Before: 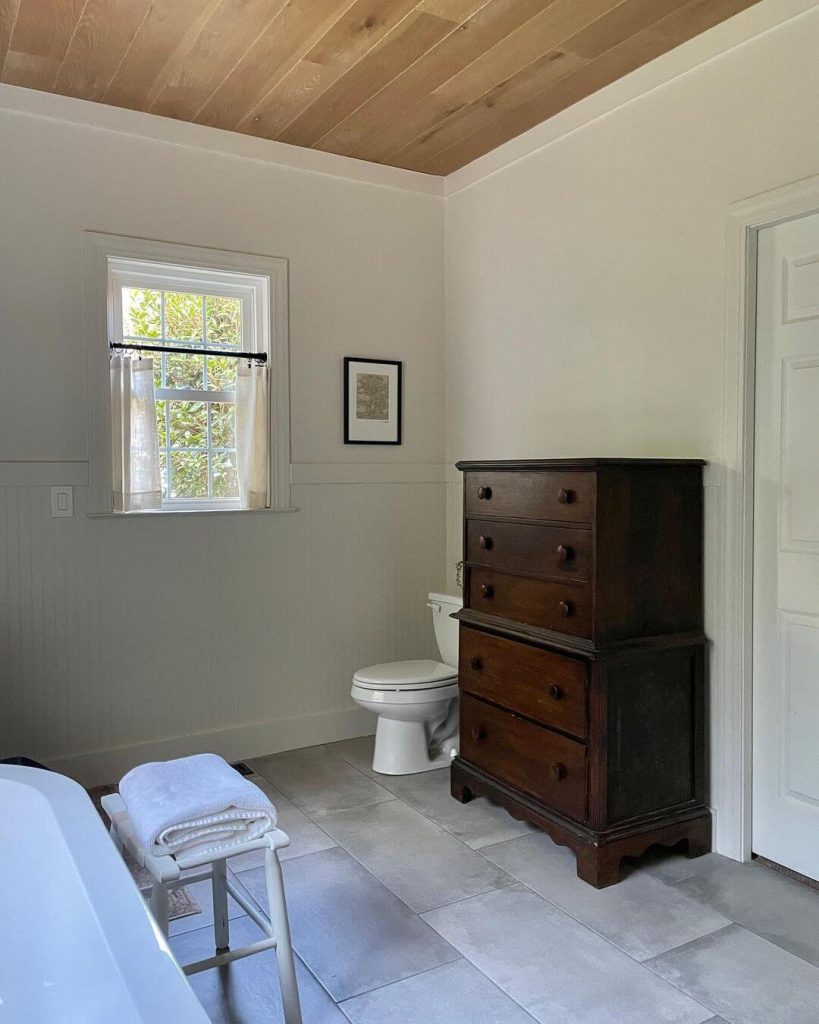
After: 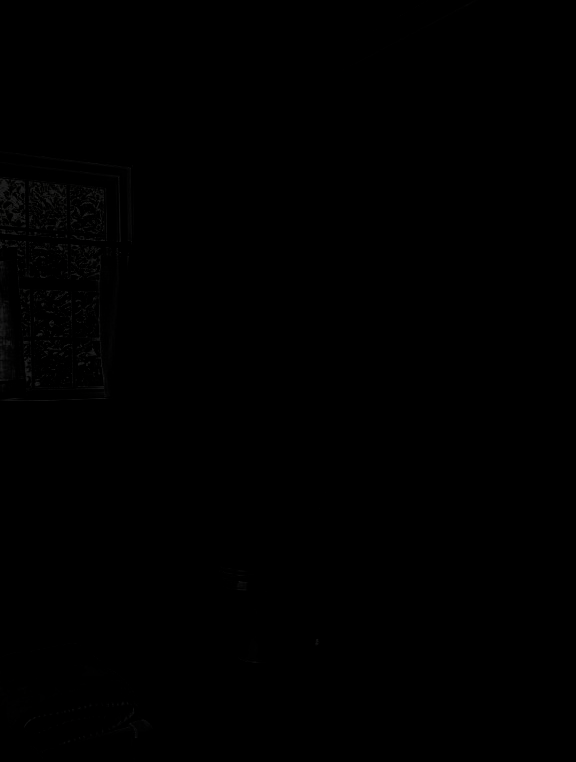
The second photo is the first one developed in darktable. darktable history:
levels: black 0.097%, levels [0.721, 0.937, 0.997]
crop and rotate: left 16.646%, top 10.899%, right 13.019%, bottom 14.638%
filmic rgb: black relative exposure -5.09 EV, white relative exposure 3.99 EV, threshold 3.01 EV, hardness 2.89, contrast 1.299, highlights saturation mix -11.11%, preserve chrominance no, color science v5 (2021), contrast in shadows safe, contrast in highlights safe, enable highlight reconstruction true
